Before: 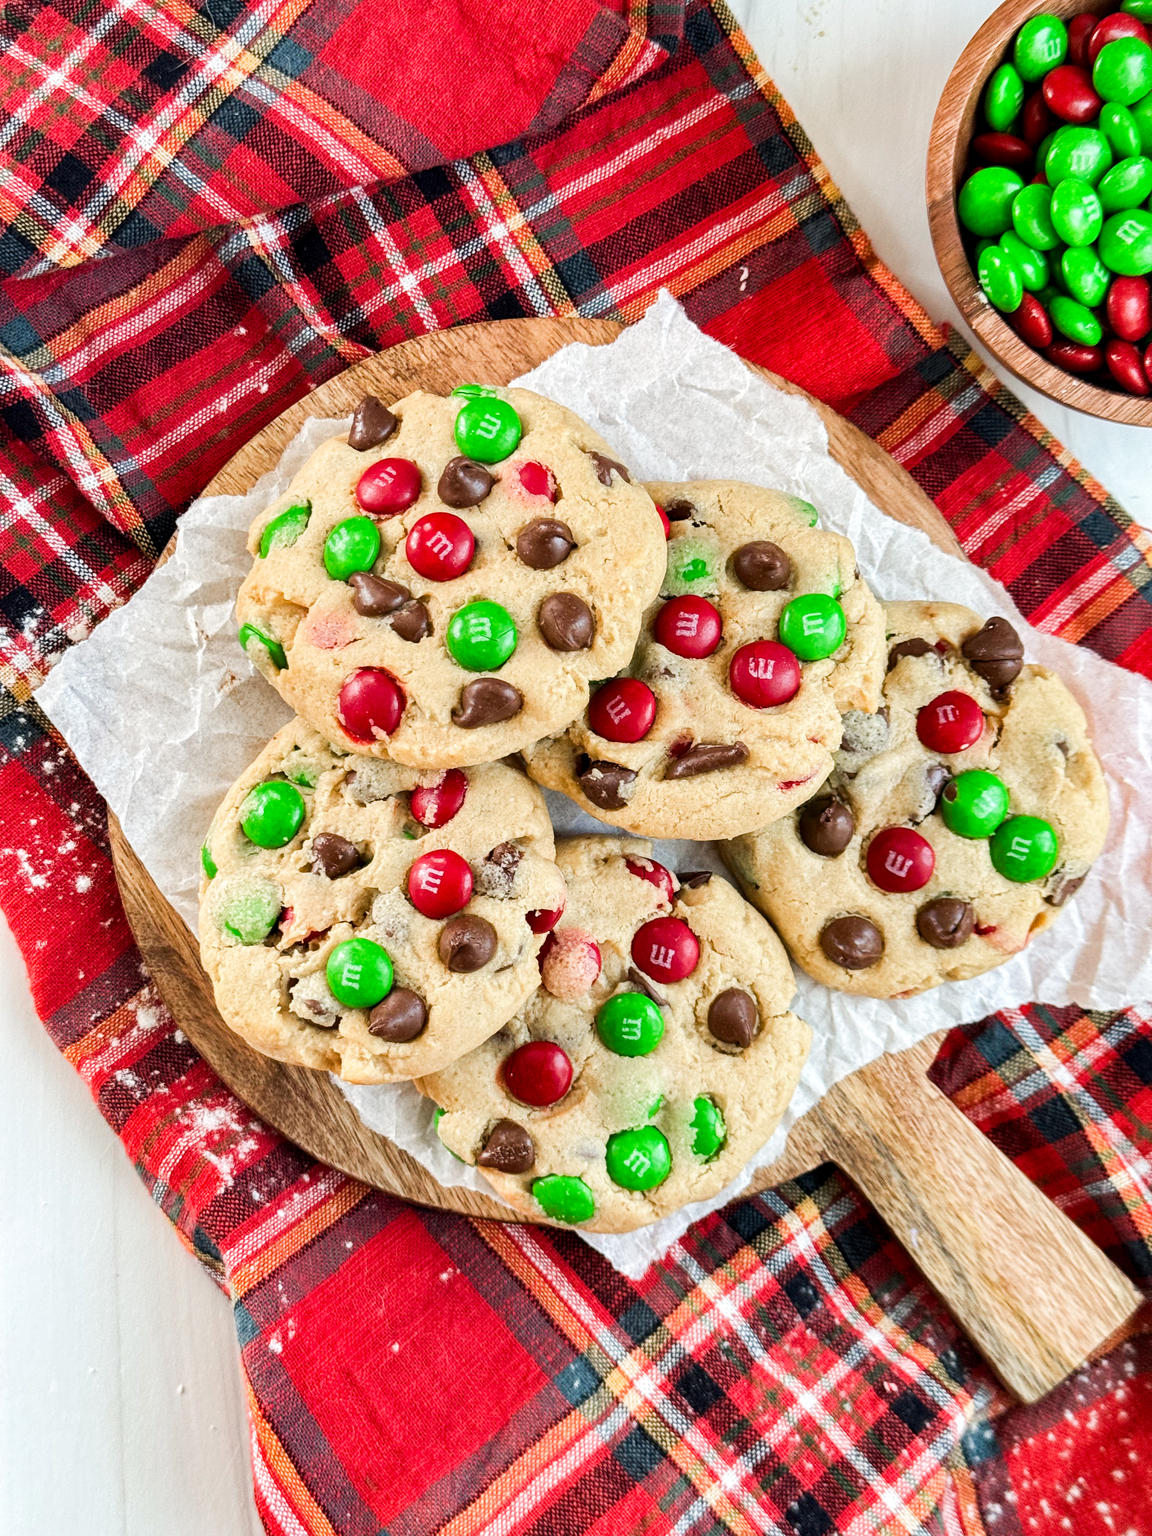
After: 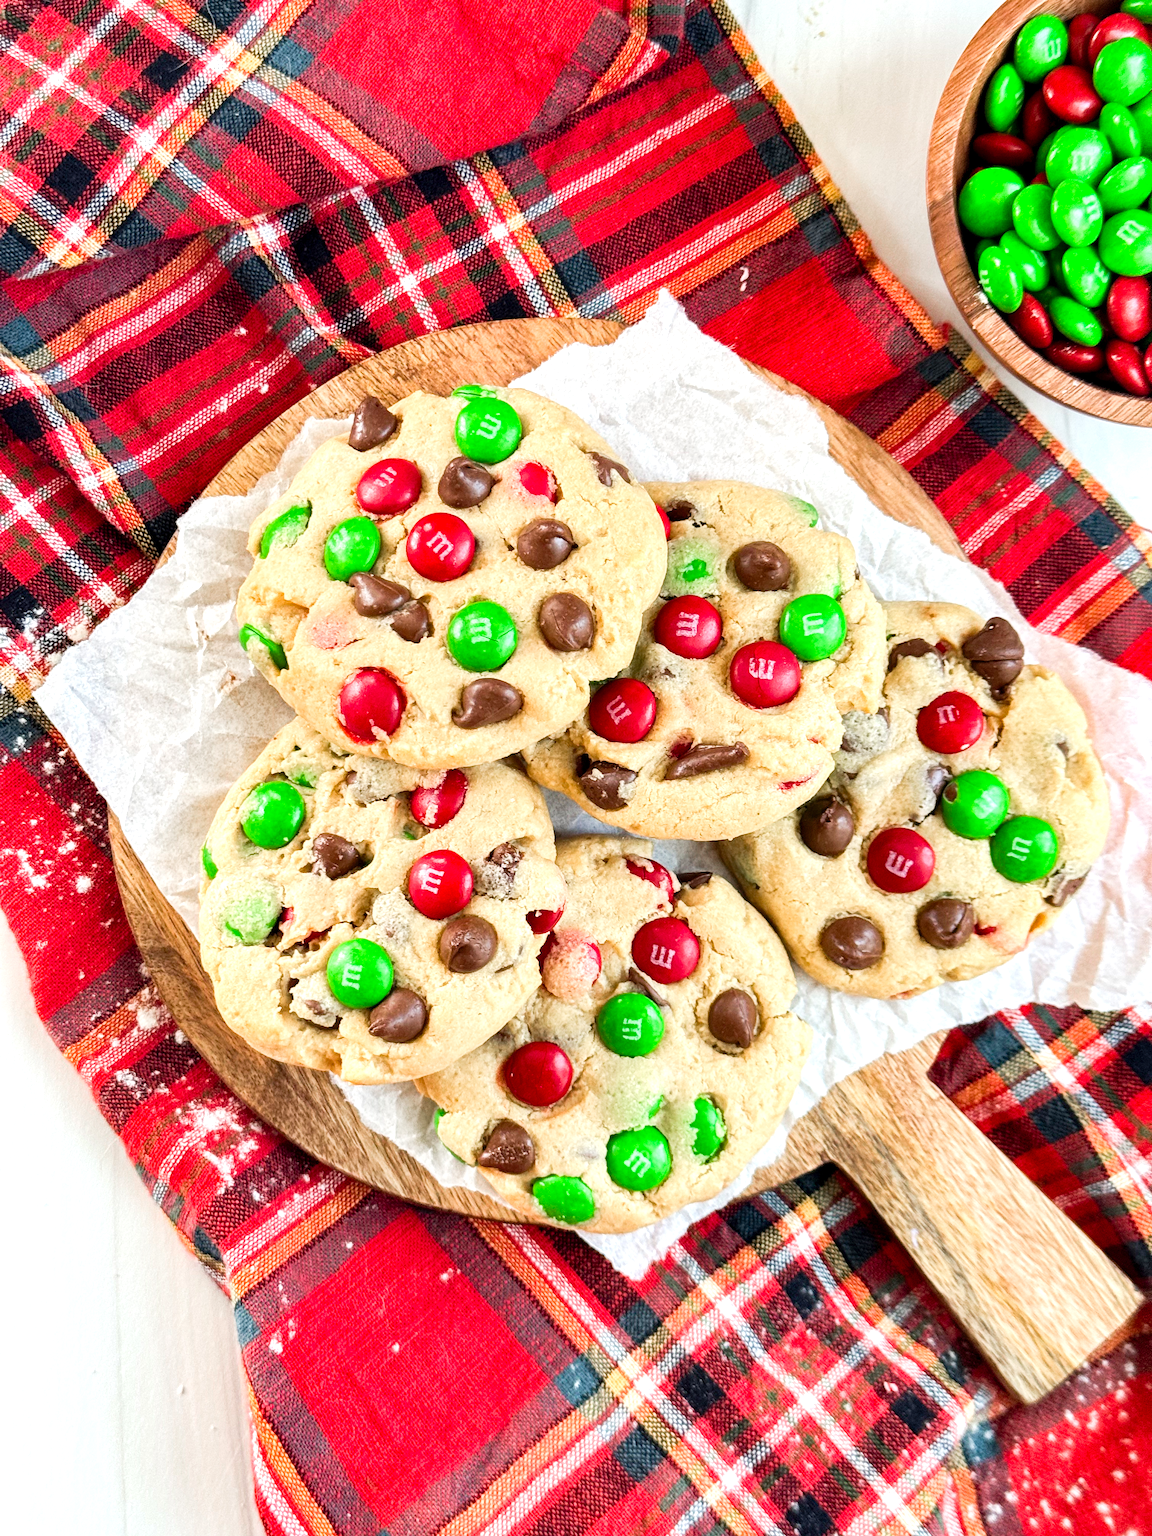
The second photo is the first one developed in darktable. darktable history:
rgb levels: preserve colors max RGB
levels: levels [0, 0.435, 0.917]
